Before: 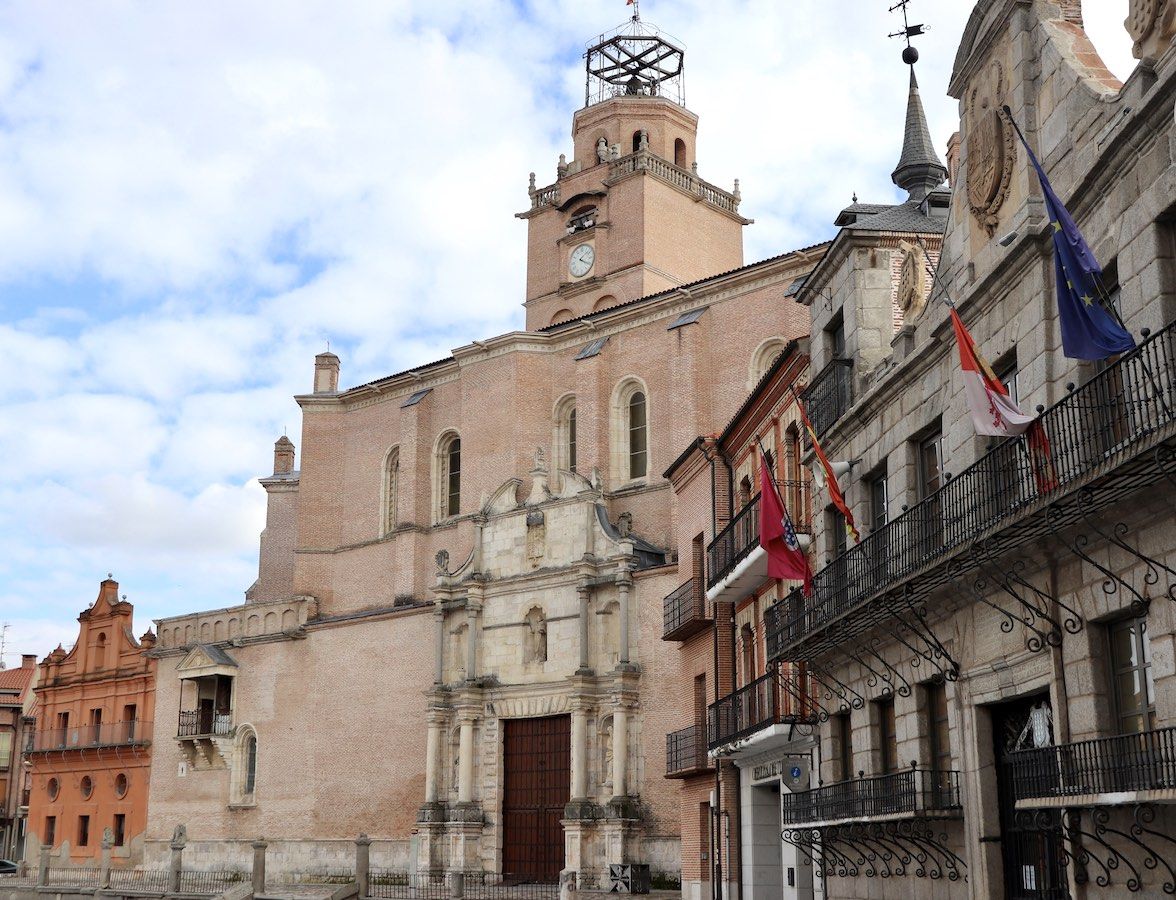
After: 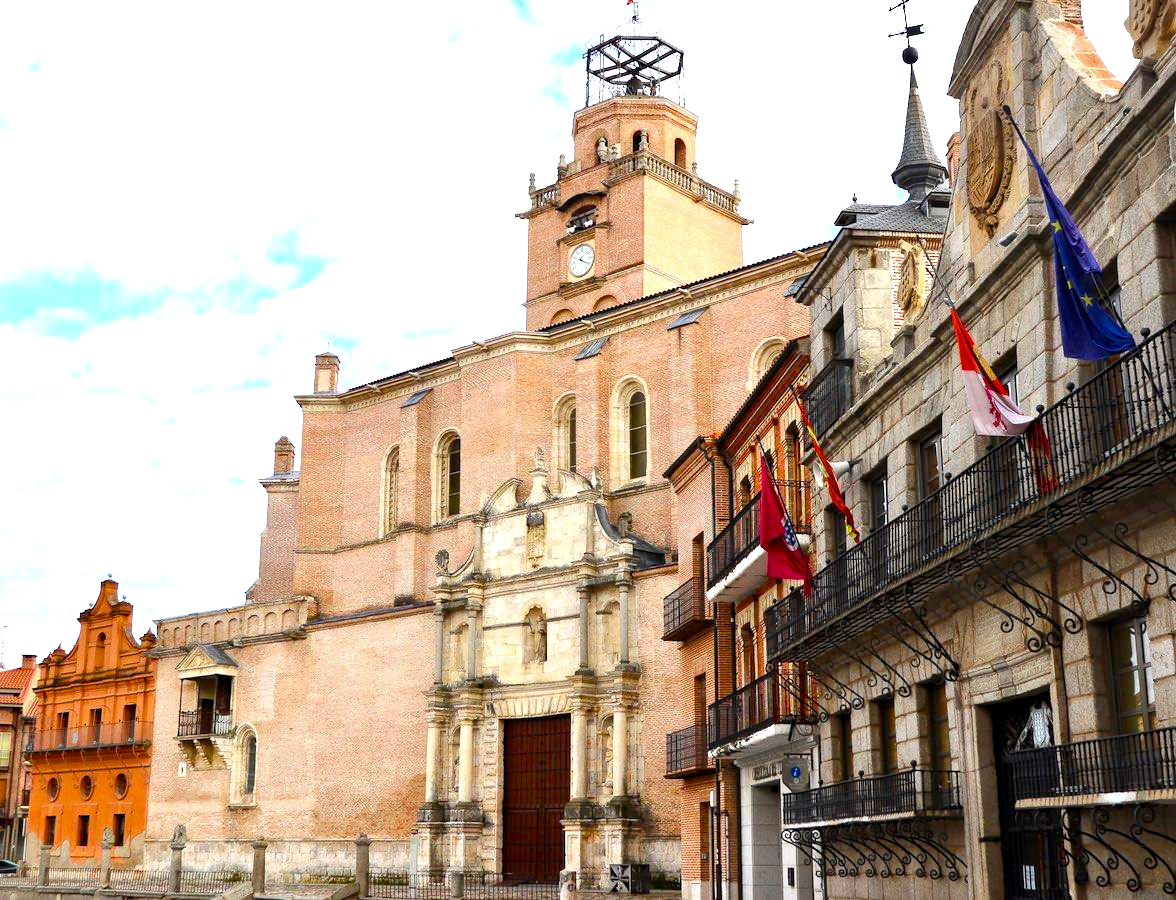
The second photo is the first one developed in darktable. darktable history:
color balance rgb: perceptual saturation grading › global saturation 27.423%, perceptual saturation grading › highlights -28.001%, perceptual saturation grading › mid-tones 15.407%, perceptual saturation grading › shadows 33.356%, perceptual brilliance grading › highlights 13.042%, perceptual brilliance grading › mid-tones 7.594%, perceptual brilliance grading › shadows -17.481%, global vibrance 50.405%
color zones: curves: ch1 [(0, 0.523) (0.143, 0.545) (0.286, 0.52) (0.429, 0.506) (0.571, 0.503) (0.714, 0.503) (0.857, 0.508) (1, 0.523)]
exposure: black level correction 0.001, exposure 0.499 EV, compensate exposure bias true, compensate highlight preservation false
